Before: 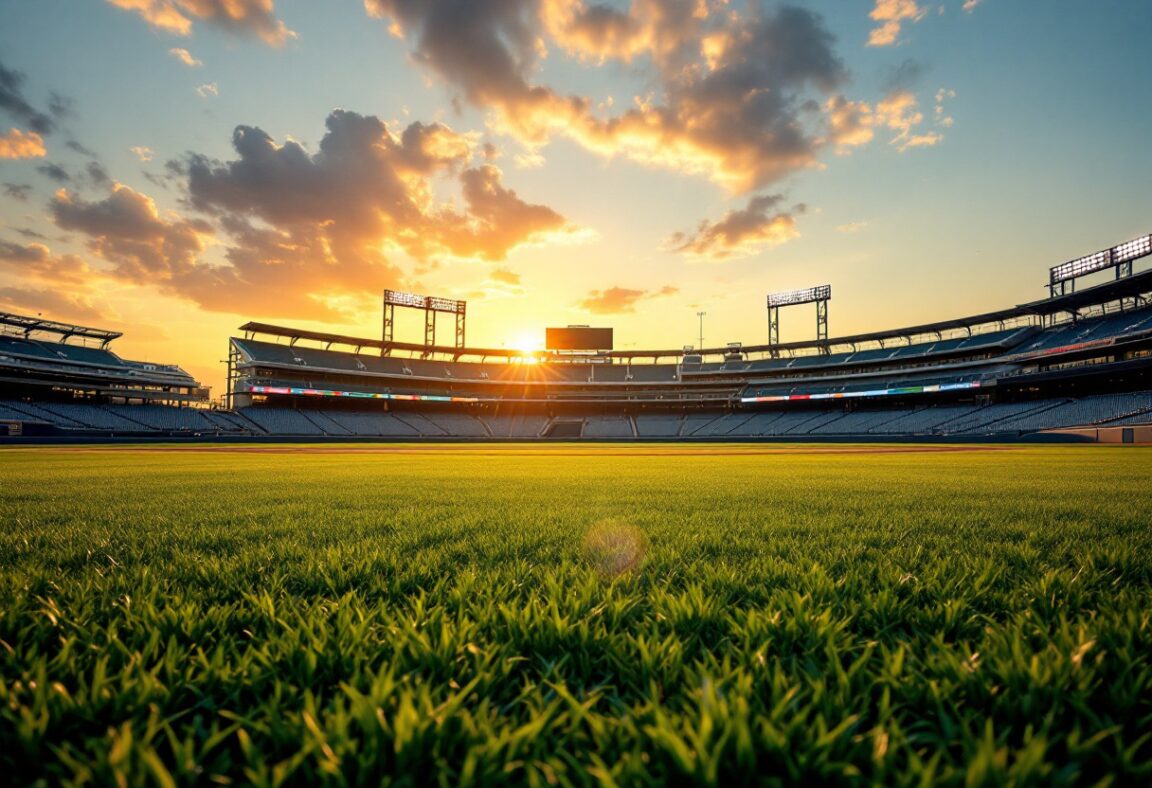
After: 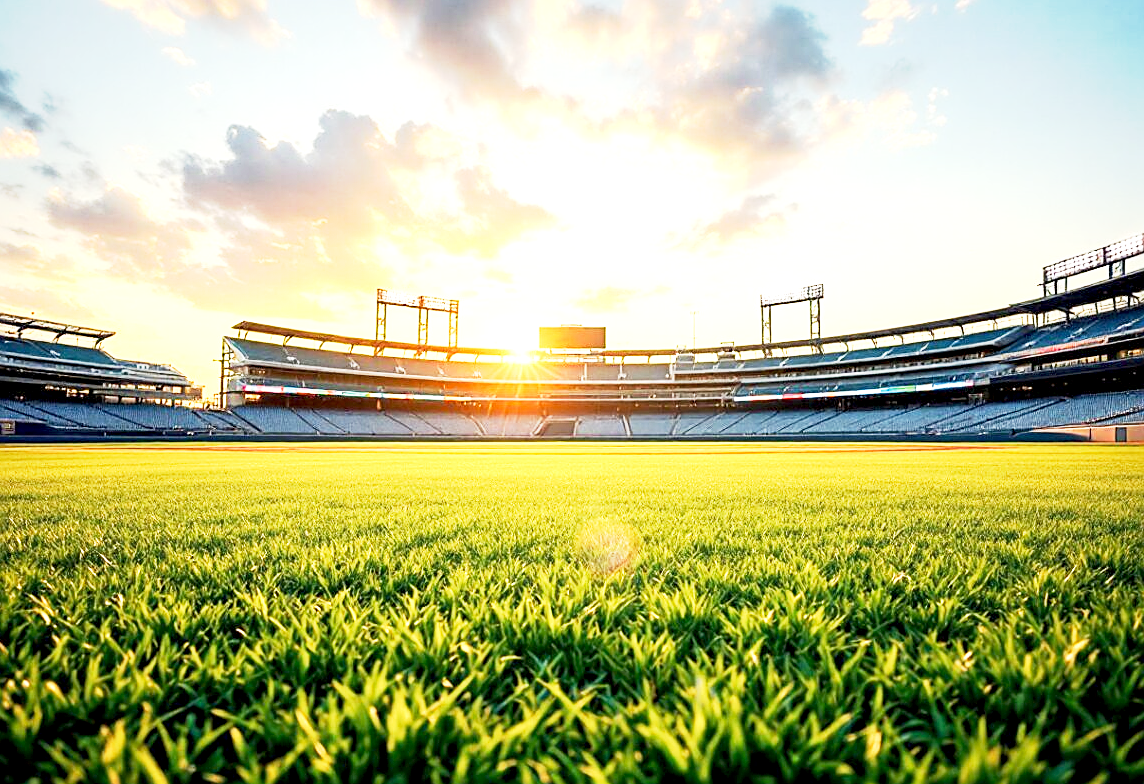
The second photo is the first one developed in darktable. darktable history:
crop and rotate: left 0.614%, top 0.179%, bottom 0.309%
sharpen: on, module defaults
exposure: black level correction 0.001, exposure 1.84 EV, compensate highlight preservation false
base curve: curves: ch0 [(0, 0) (0.088, 0.125) (0.176, 0.251) (0.354, 0.501) (0.613, 0.749) (1, 0.877)], preserve colors none
